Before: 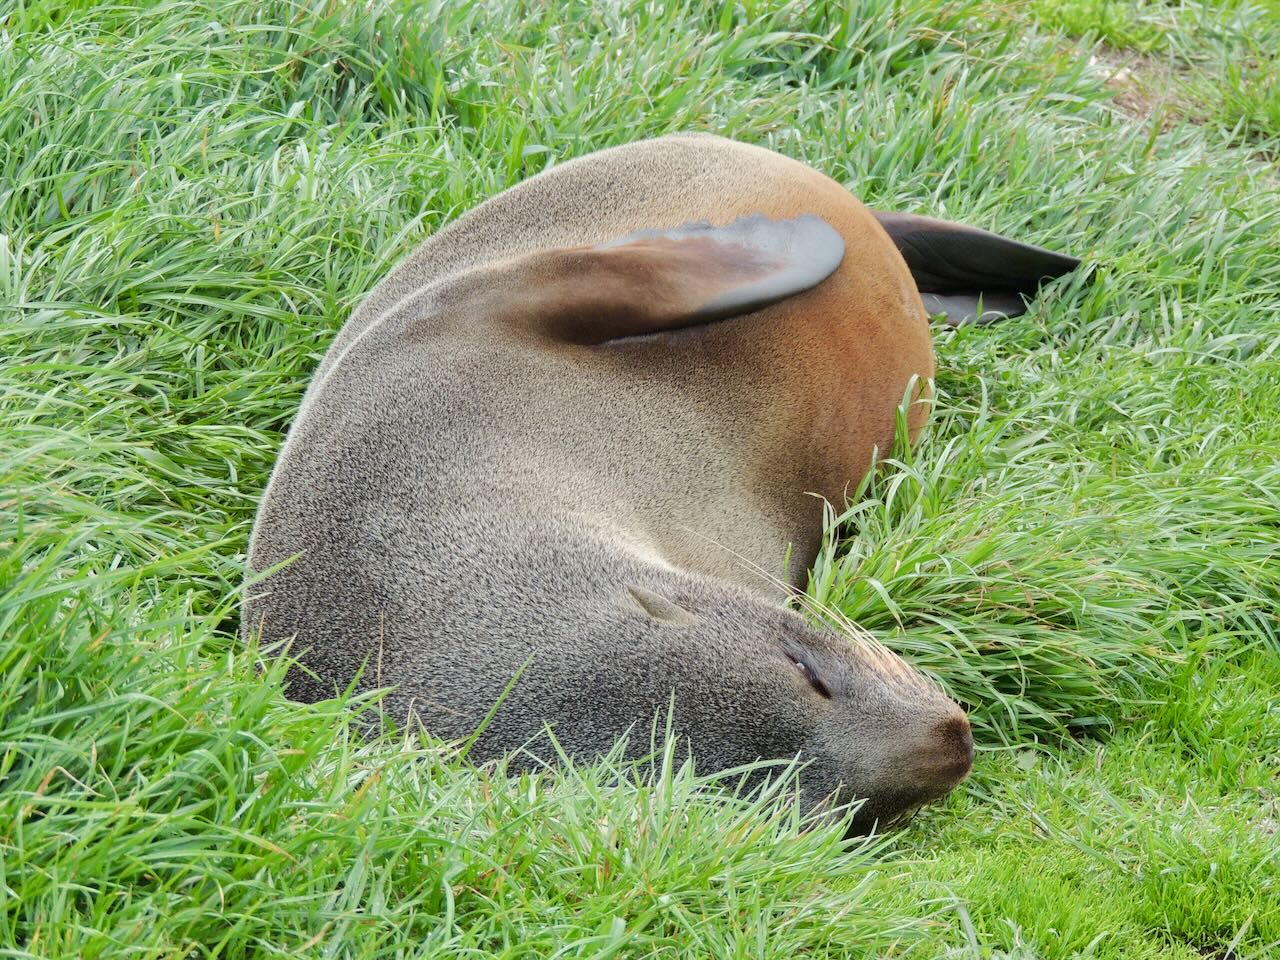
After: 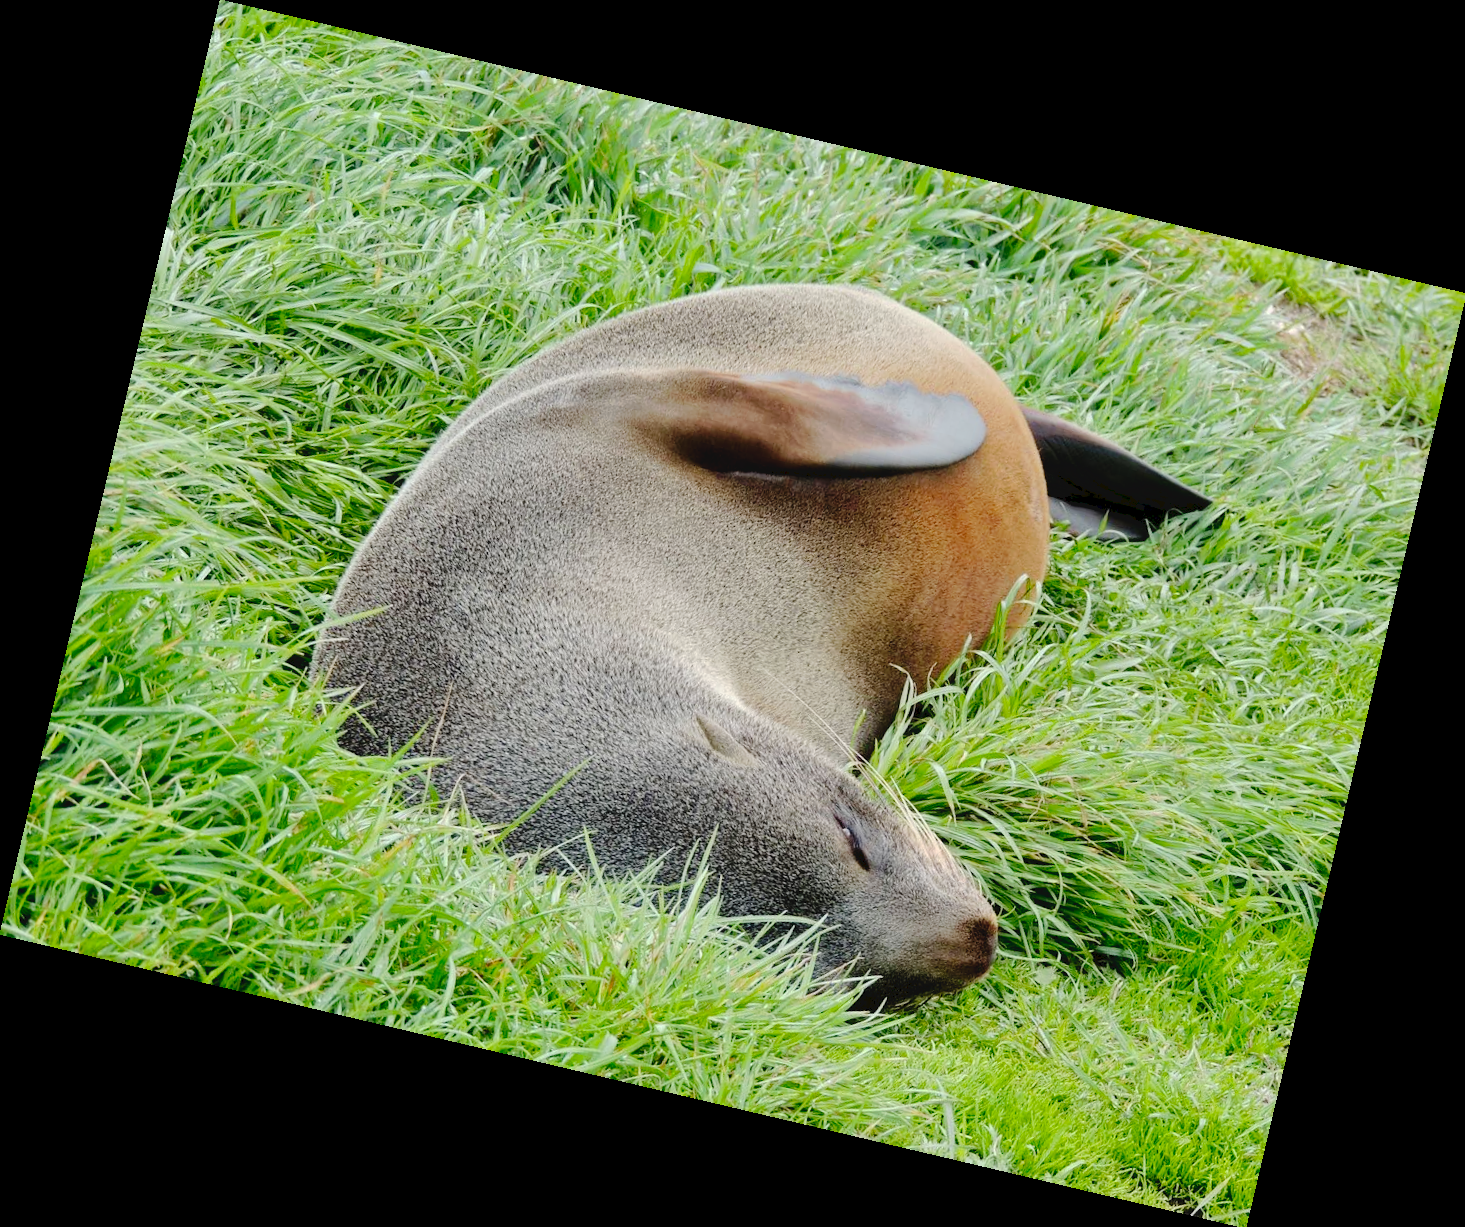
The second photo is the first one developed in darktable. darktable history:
rotate and perspective: rotation 13.27°, automatic cropping off
tone curve: curves: ch0 [(0, 0) (0.003, 0.048) (0.011, 0.048) (0.025, 0.048) (0.044, 0.049) (0.069, 0.048) (0.1, 0.052) (0.136, 0.071) (0.177, 0.109) (0.224, 0.157) (0.277, 0.233) (0.335, 0.32) (0.399, 0.404) (0.468, 0.496) (0.543, 0.582) (0.623, 0.653) (0.709, 0.738) (0.801, 0.811) (0.898, 0.895) (1, 1)], preserve colors none
